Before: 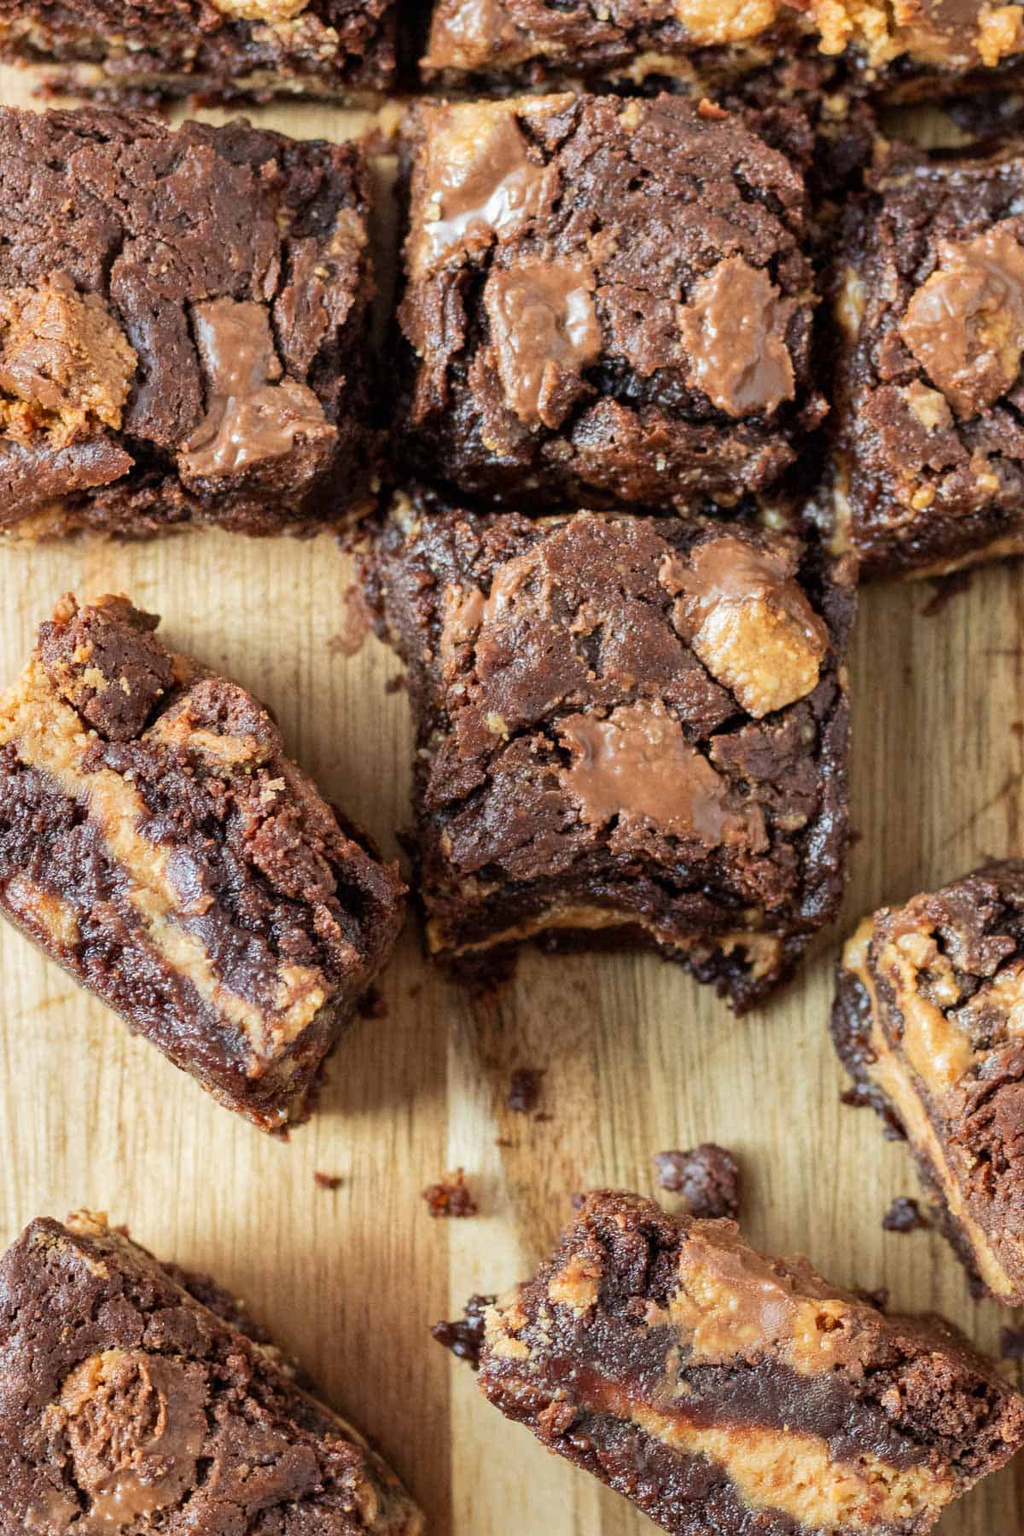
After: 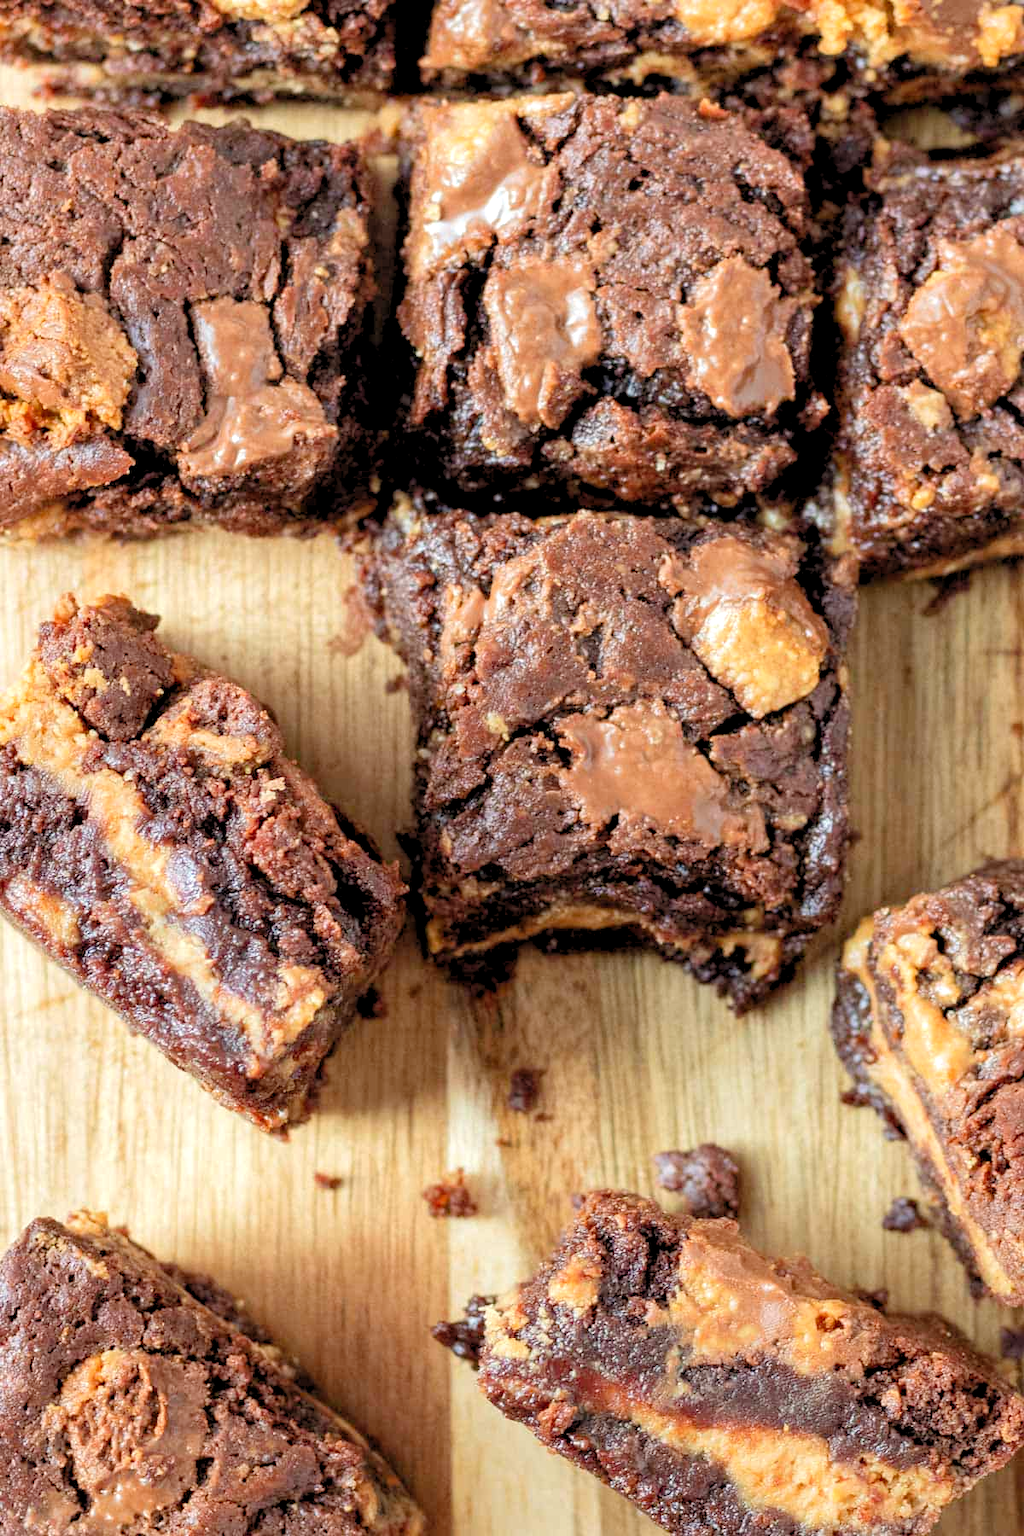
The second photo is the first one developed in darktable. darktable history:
levels: black 3.83%, white 90.64%, levels [0.044, 0.416, 0.908]
base curve: curves: ch0 [(0, 0) (0.74, 0.67) (1, 1)]
